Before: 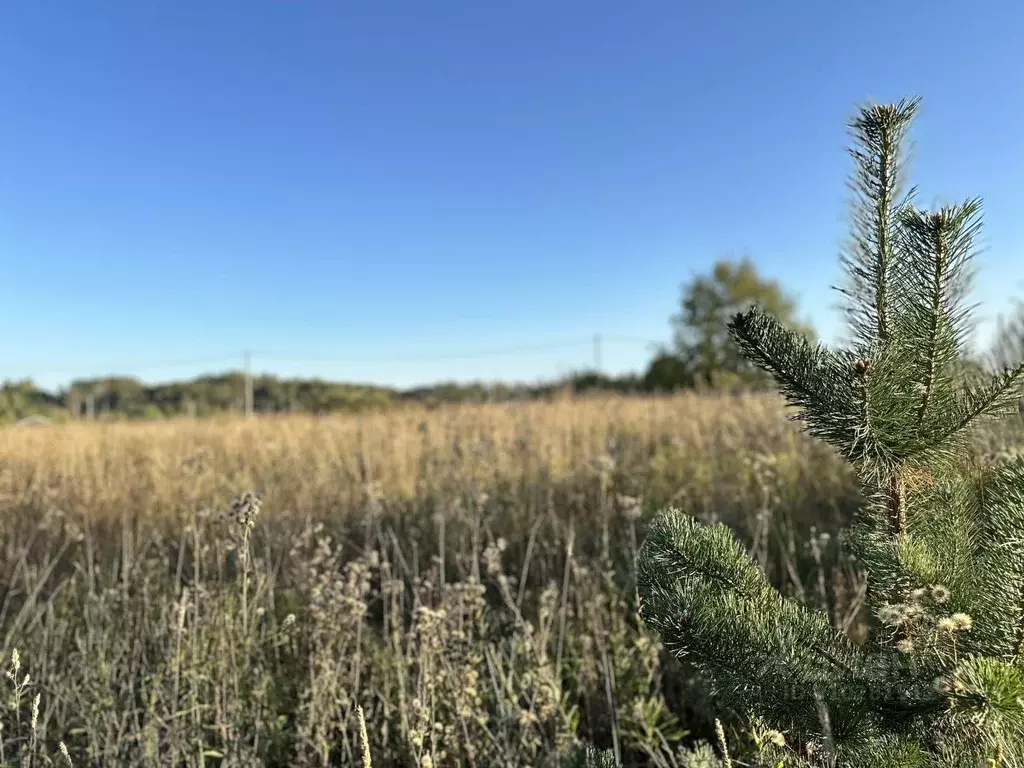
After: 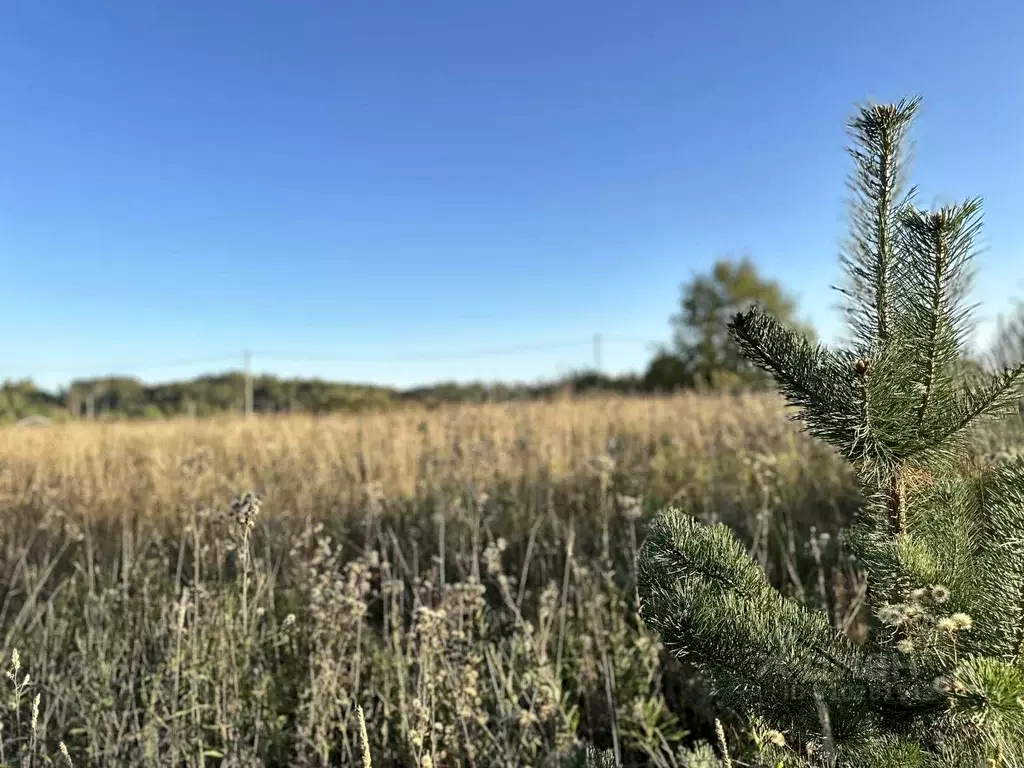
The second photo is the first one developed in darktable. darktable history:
local contrast: mode bilateral grid, contrast 19, coarseness 50, detail 130%, midtone range 0.2
